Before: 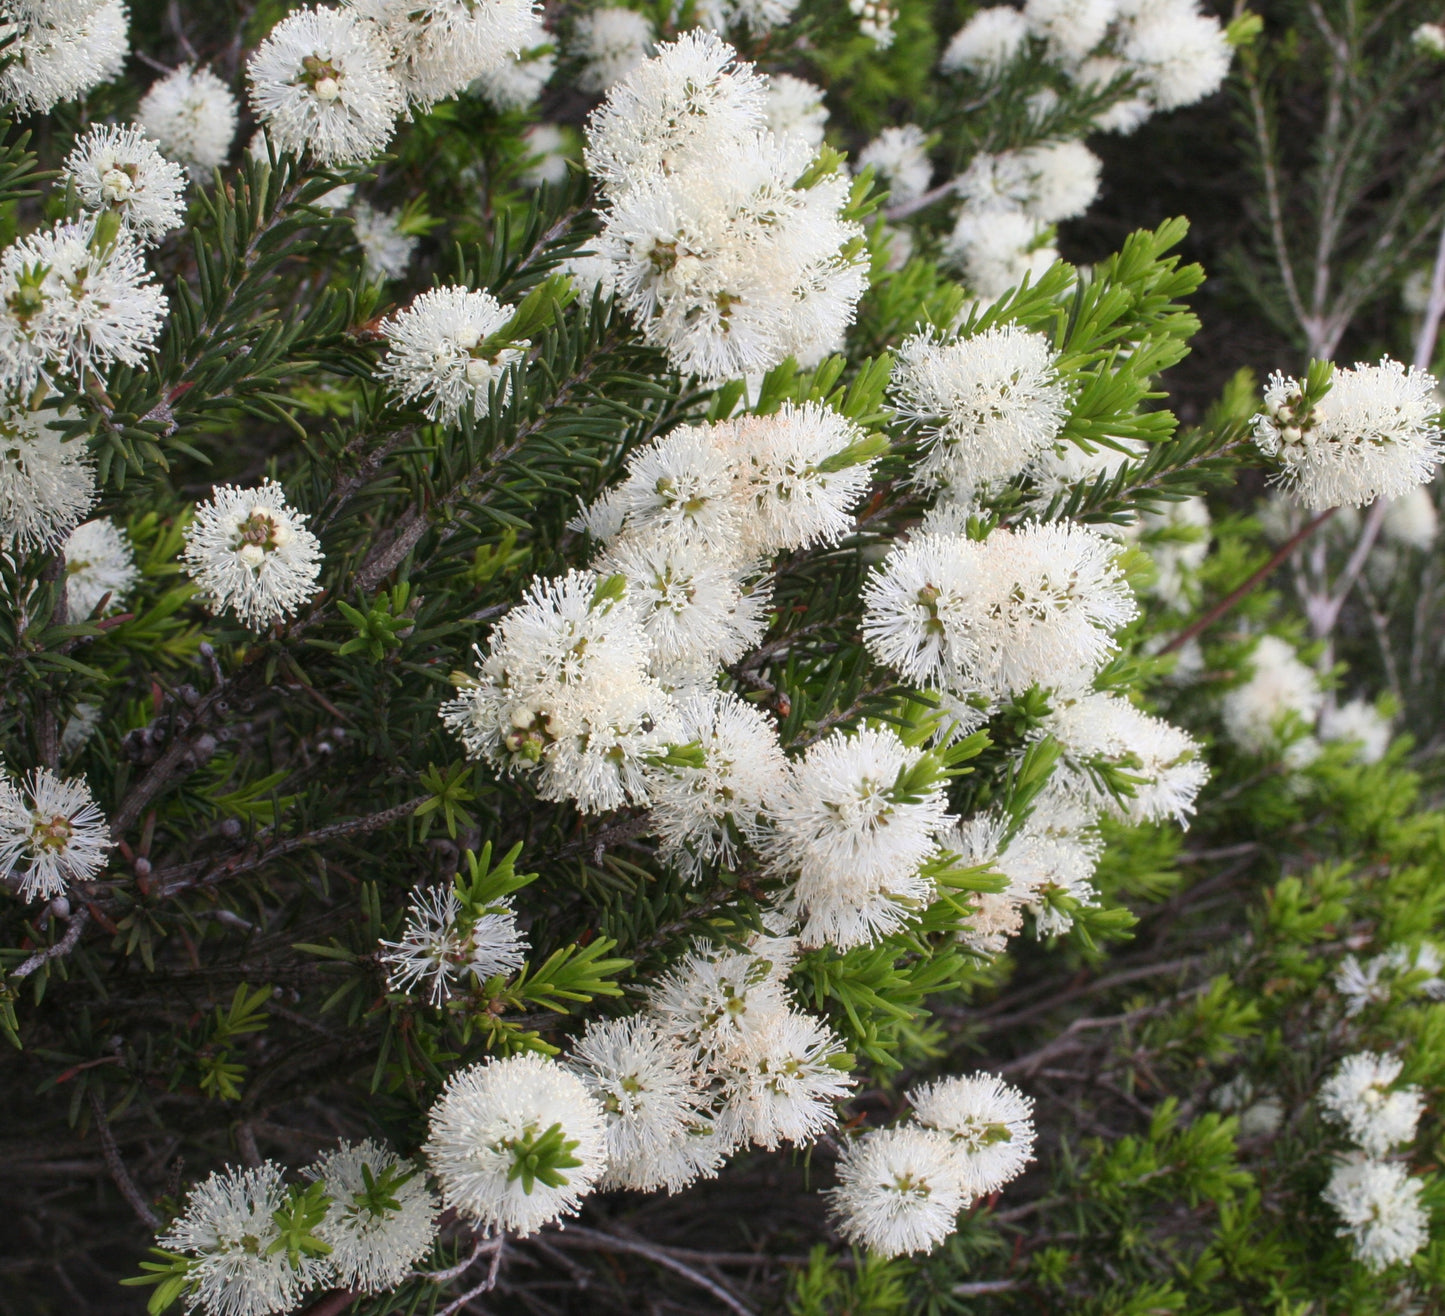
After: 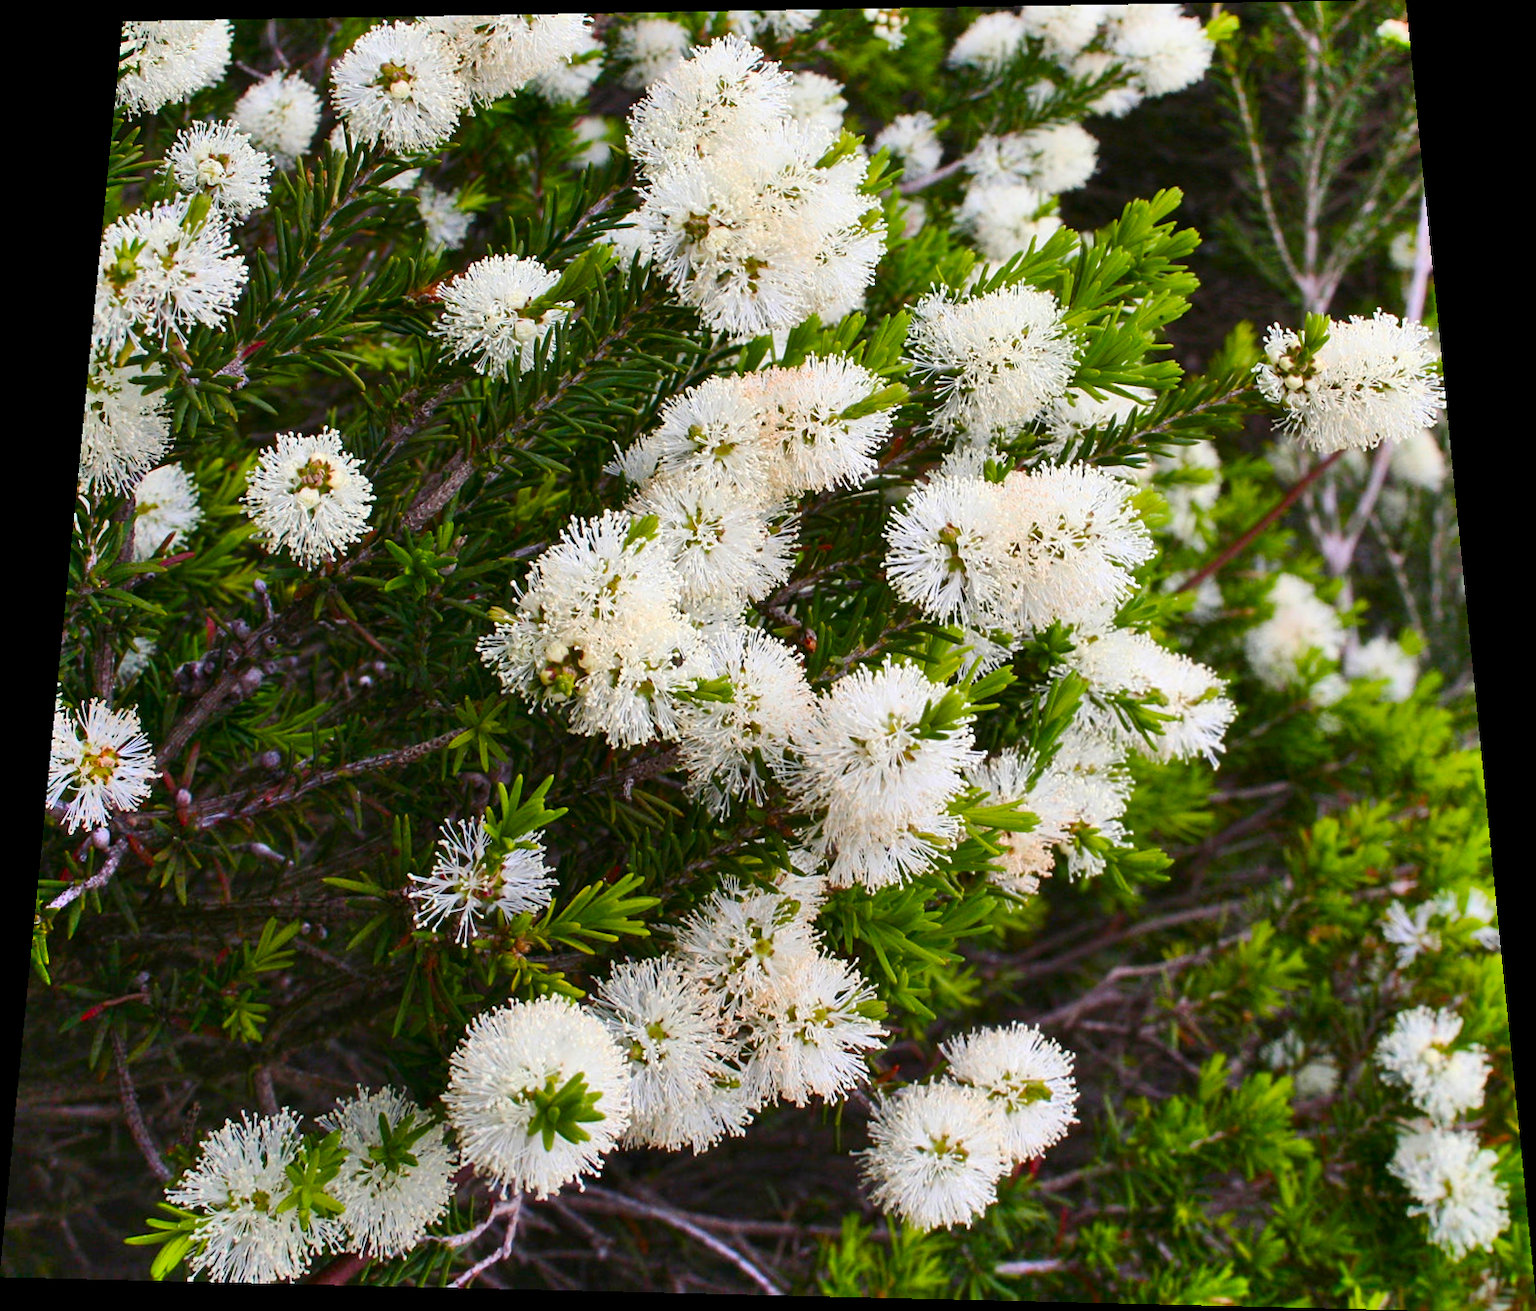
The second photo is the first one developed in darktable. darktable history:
sharpen: amount 0.2
color balance rgb: perceptual saturation grading › global saturation 20%, perceptual saturation grading › highlights -25%, perceptual saturation grading › shadows 25%, global vibrance 50%
contrast brightness saturation: contrast 0.15, brightness -0.01, saturation 0.1
shadows and highlights: low approximation 0.01, soften with gaussian
rotate and perspective: rotation 0.128°, lens shift (vertical) -0.181, lens shift (horizontal) -0.044, shear 0.001, automatic cropping off
